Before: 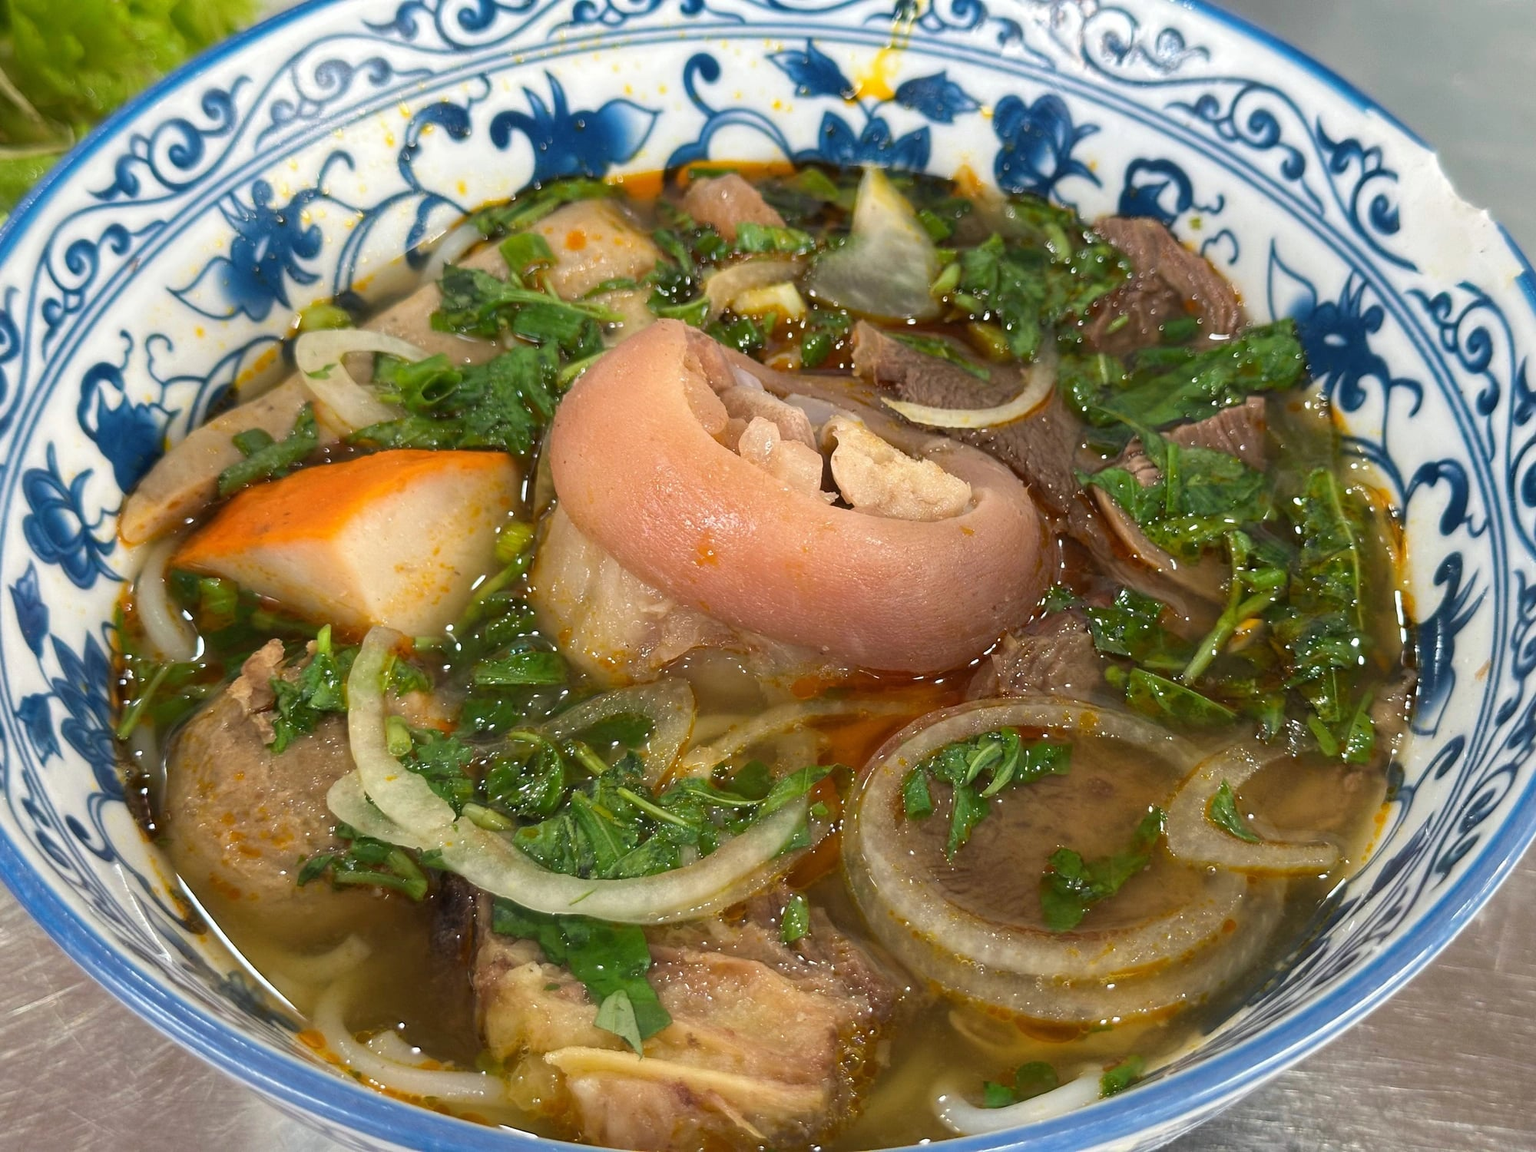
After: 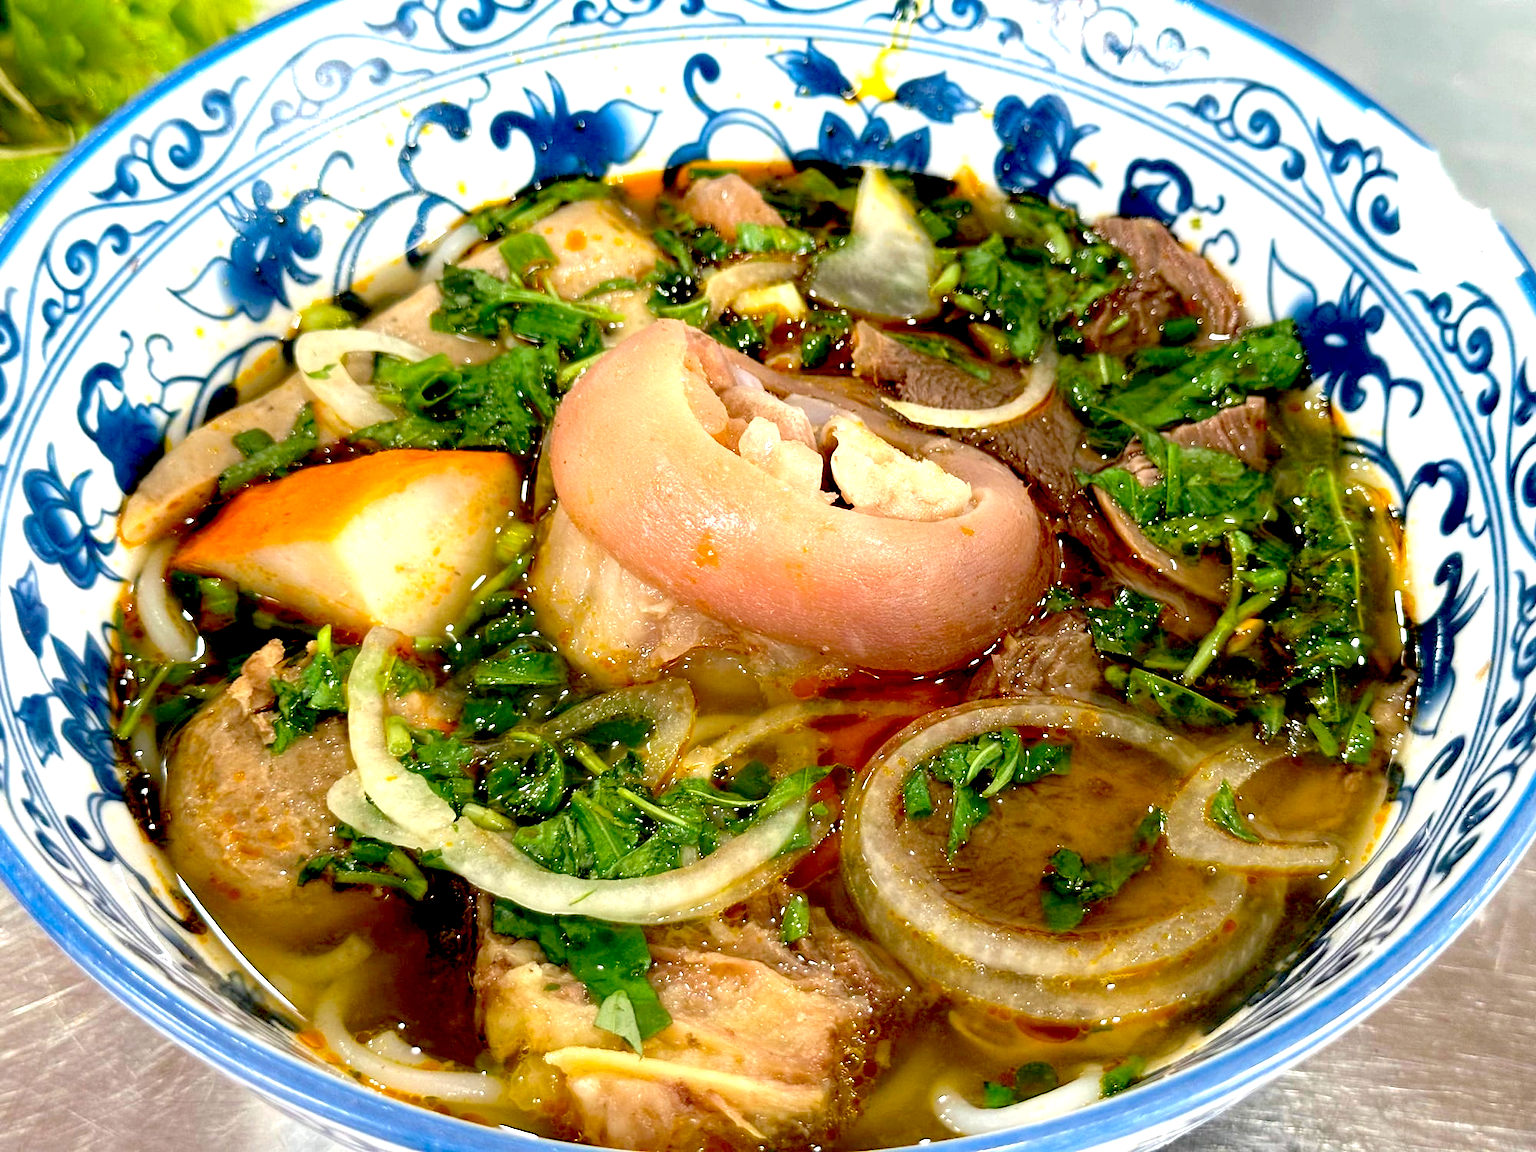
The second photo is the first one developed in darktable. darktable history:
exposure: black level correction 0.036, exposure 0.903 EV, compensate exposure bias true, compensate highlight preservation false
